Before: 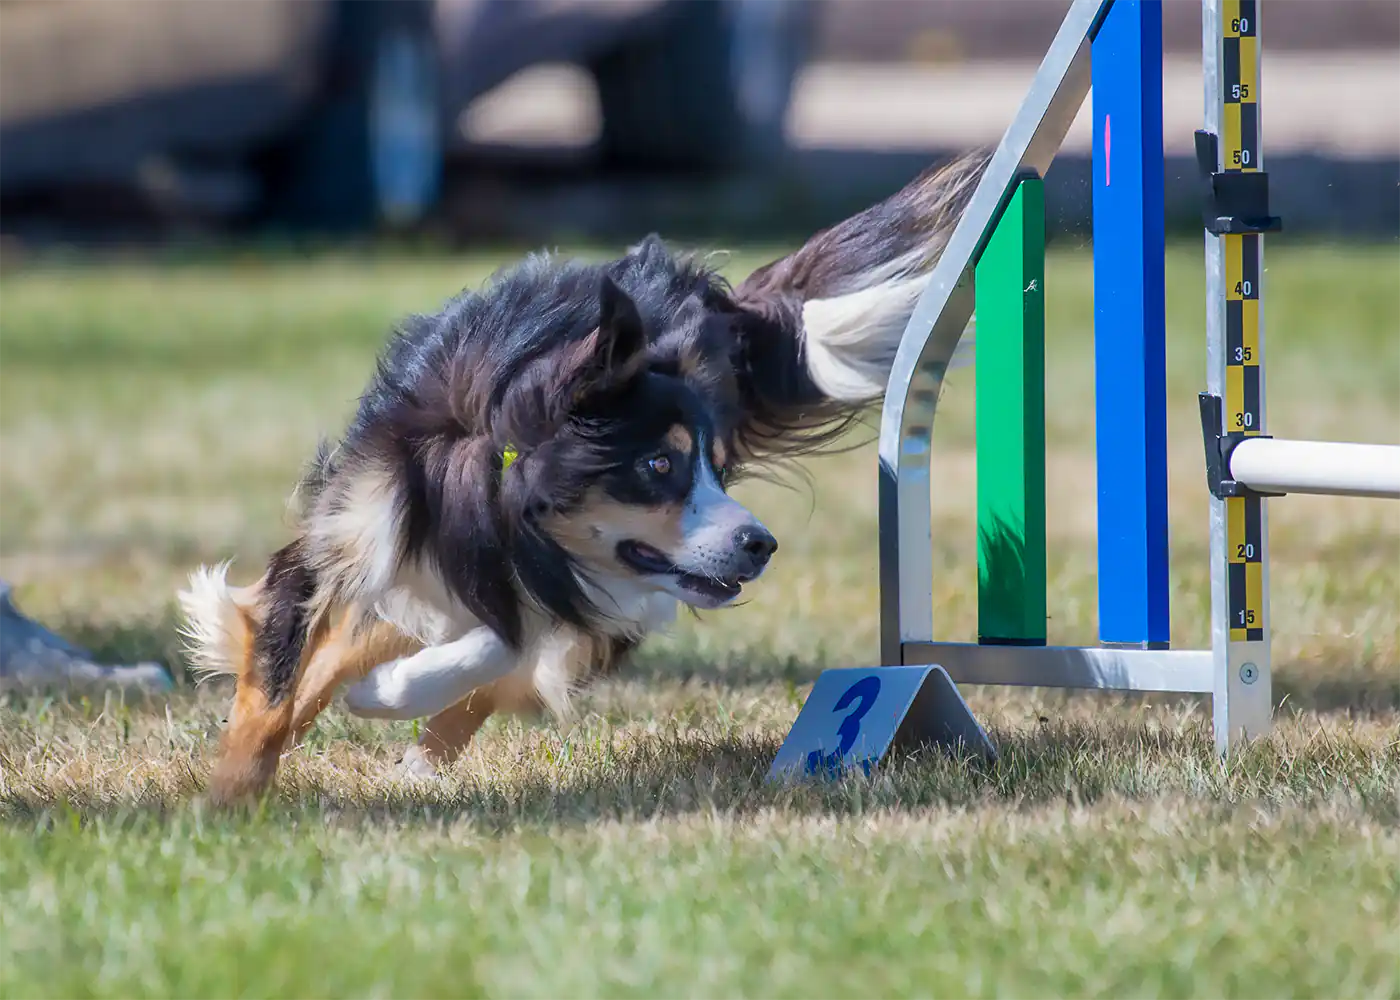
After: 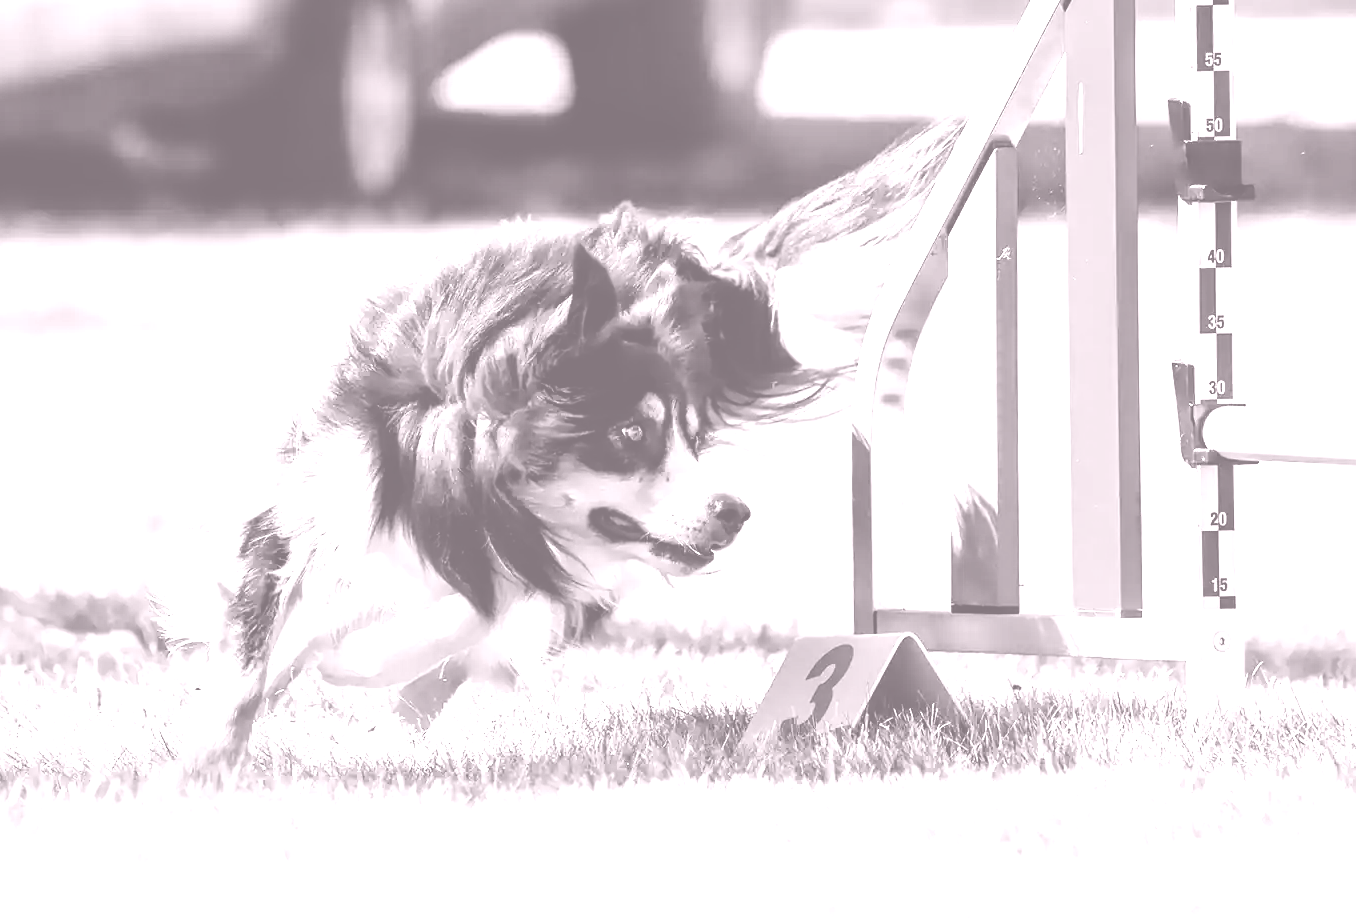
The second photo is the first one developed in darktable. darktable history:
crop: left 1.964%, top 3.251%, right 1.122%, bottom 4.933%
colorize: hue 25.2°, saturation 83%, source mix 82%, lightness 79%, version 1
filmic rgb: black relative exposure -7.65 EV, white relative exposure 4.56 EV, hardness 3.61
tone equalizer: -8 EV -0.75 EV, -7 EV -0.7 EV, -6 EV -0.6 EV, -5 EV -0.4 EV, -3 EV 0.4 EV, -2 EV 0.6 EV, -1 EV 0.7 EV, +0 EV 0.75 EV, edges refinement/feathering 500, mask exposure compensation -1.57 EV, preserve details no
